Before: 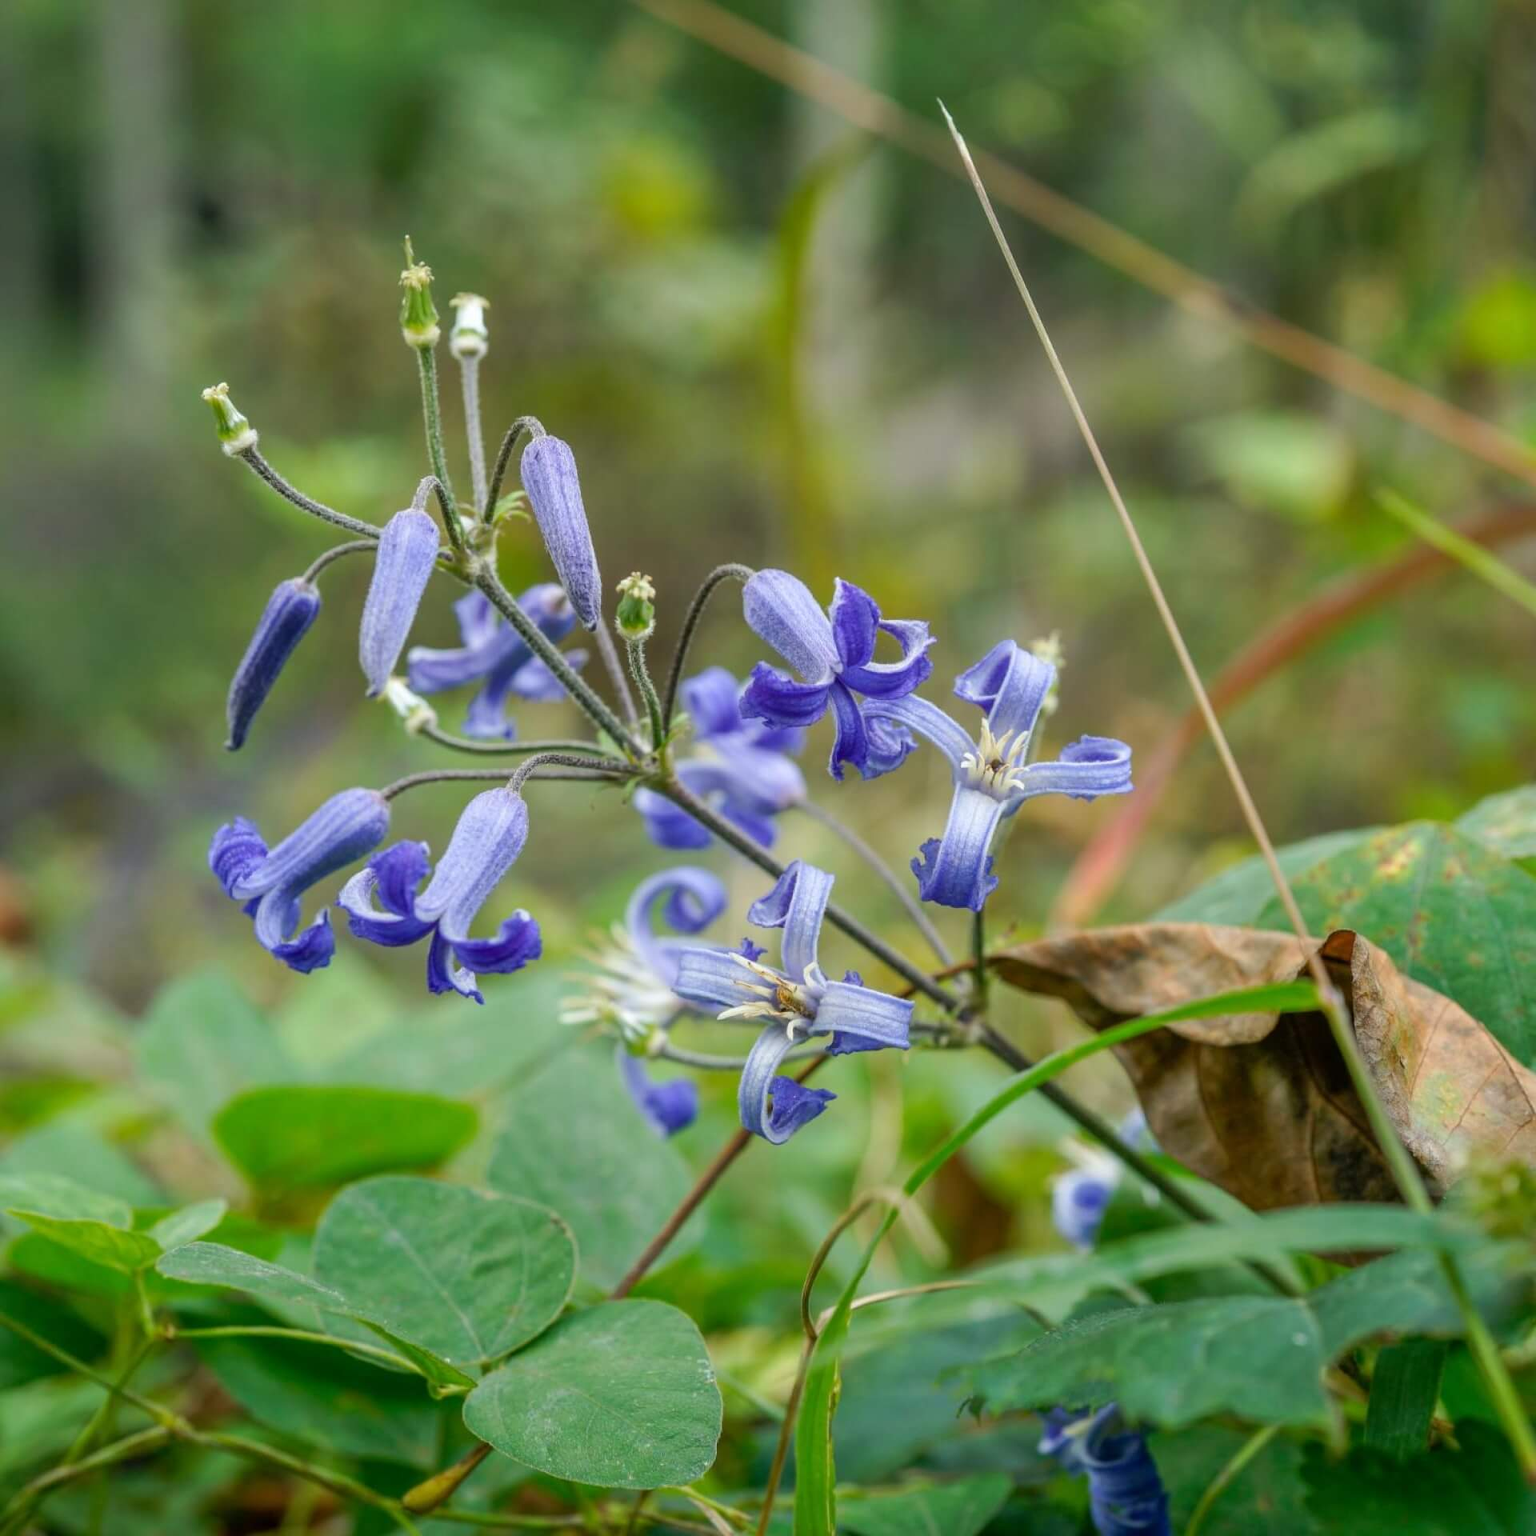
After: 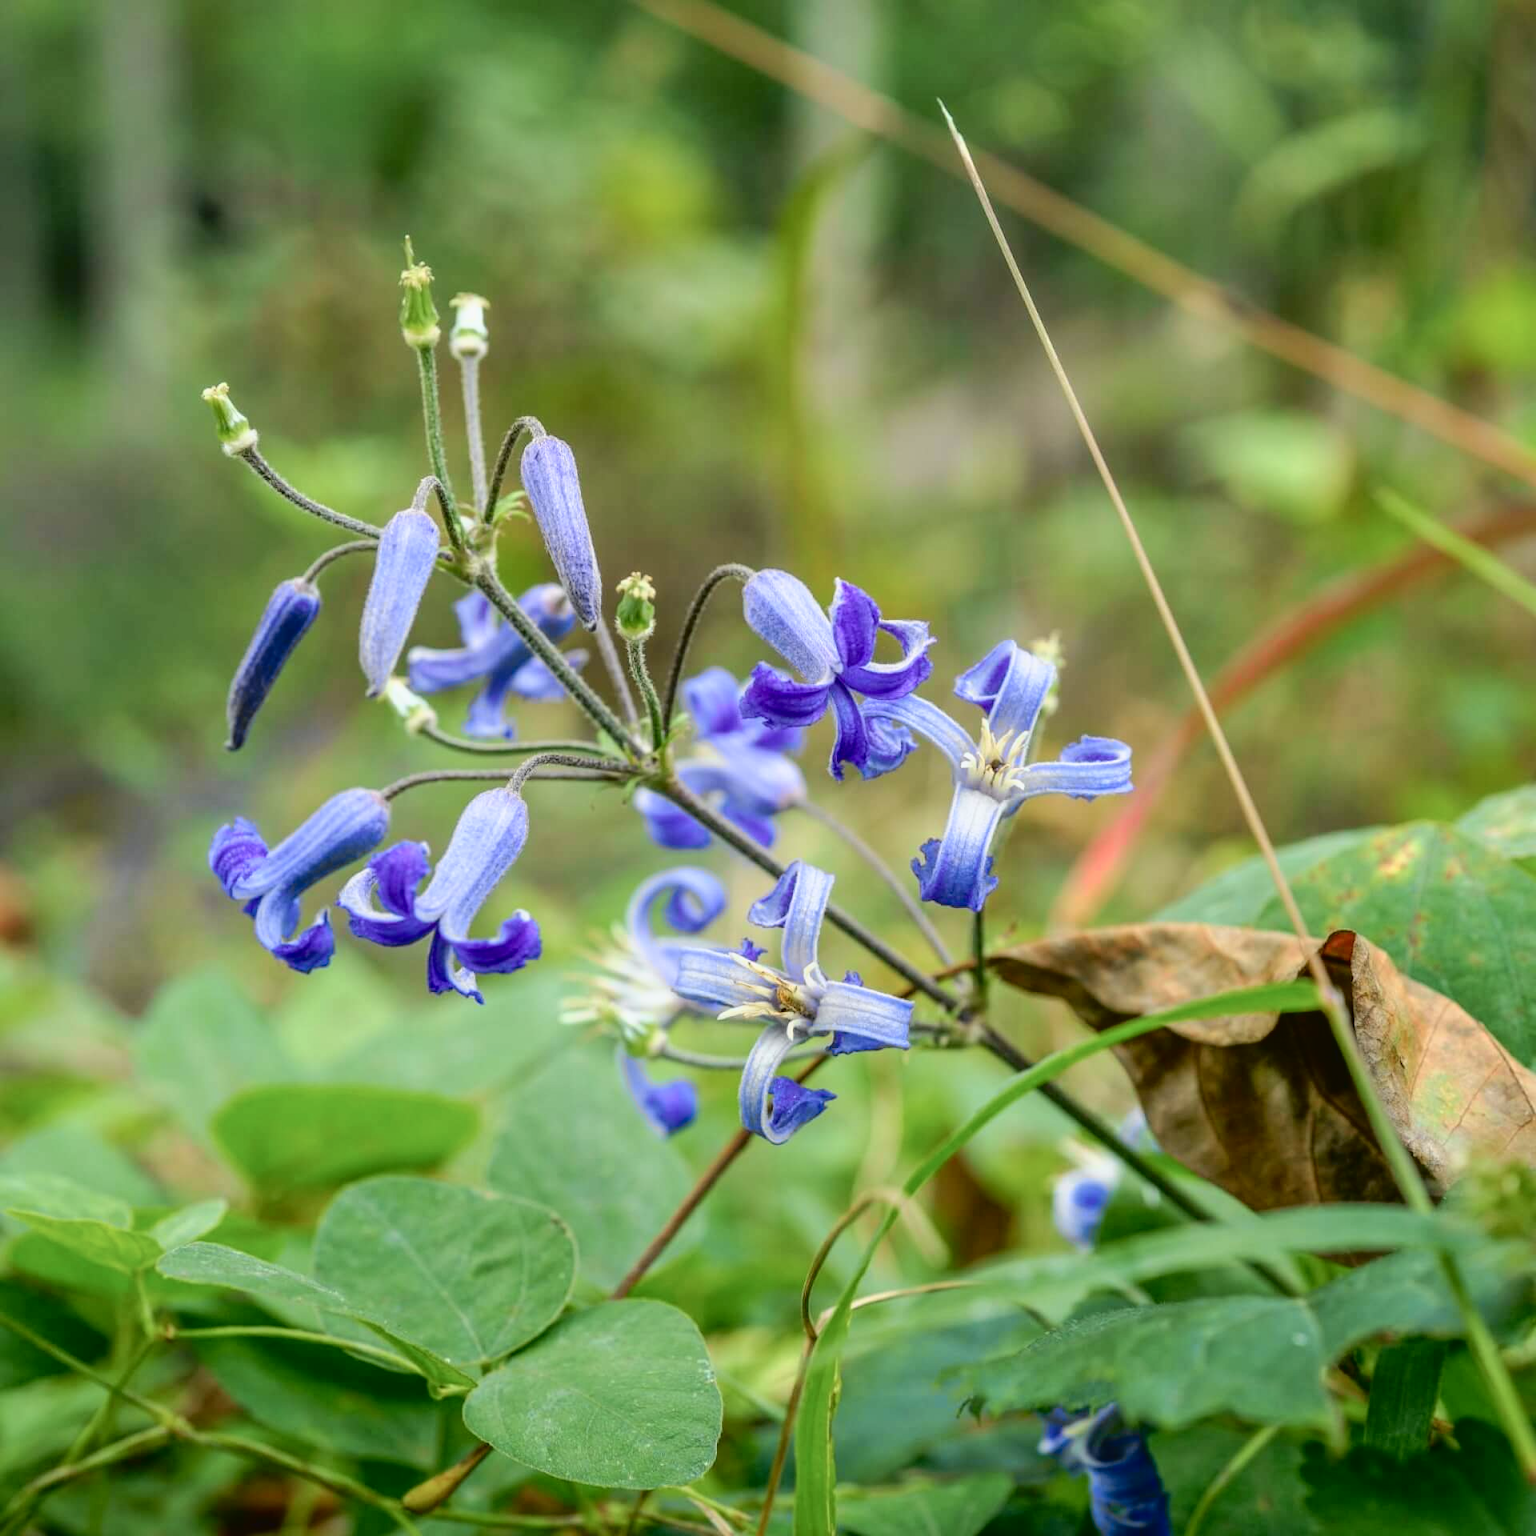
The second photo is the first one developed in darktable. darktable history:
tone curve: curves: ch0 [(0.003, 0.029) (0.037, 0.036) (0.149, 0.117) (0.297, 0.318) (0.422, 0.474) (0.531, 0.6) (0.743, 0.809) (0.889, 0.941) (1, 0.98)]; ch1 [(0, 0) (0.305, 0.325) (0.453, 0.437) (0.482, 0.479) (0.501, 0.5) (0.506, 0.503) (0.564, 0.578) (0.587, 0.625) (0.666, 0.727) (1, 1)]; ch2 [(0, 0) (0.323, 0.277) (0.408, 0.399) (0.45, 0.48) (0.499, 0.502) (0.512, 0.523) (0.57, 0.595) (0.653, 0.671) (0.768, 0.744) (1, 1)], color space Lab, independent channels, preserve colors none
